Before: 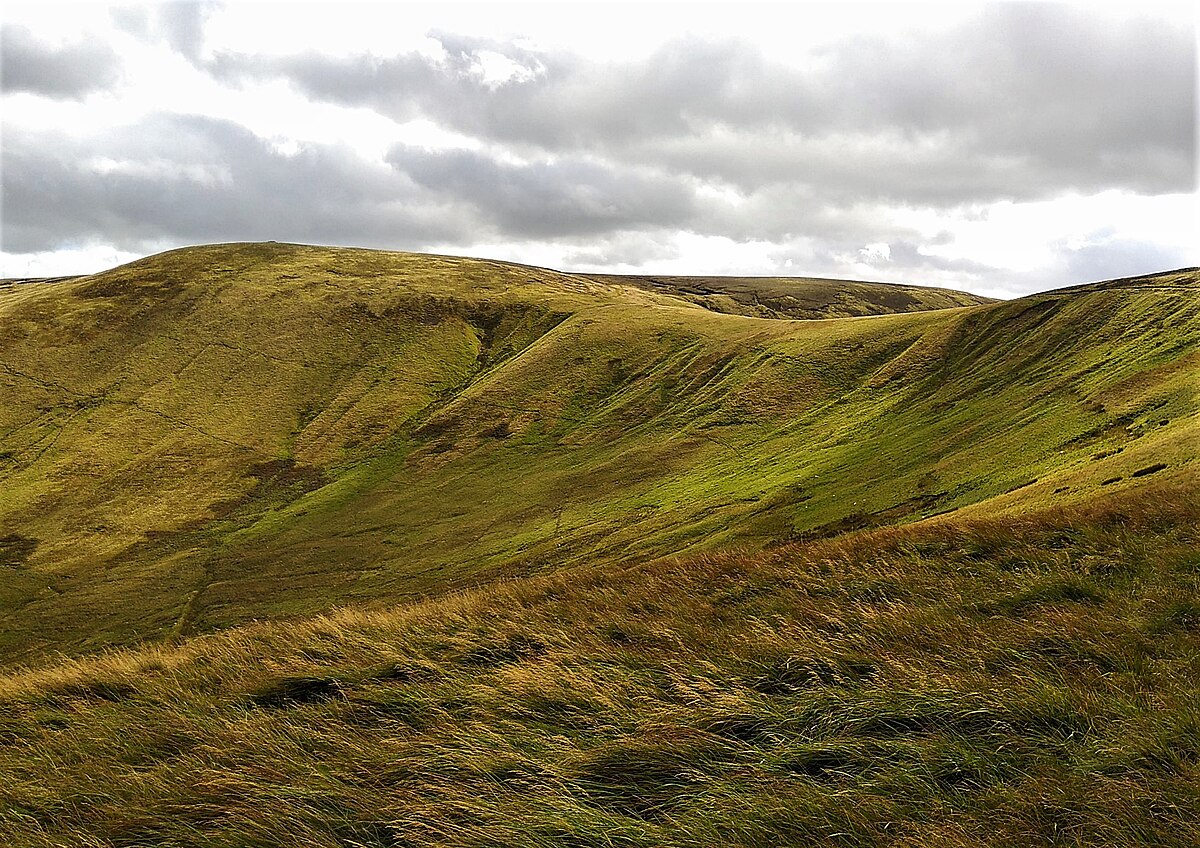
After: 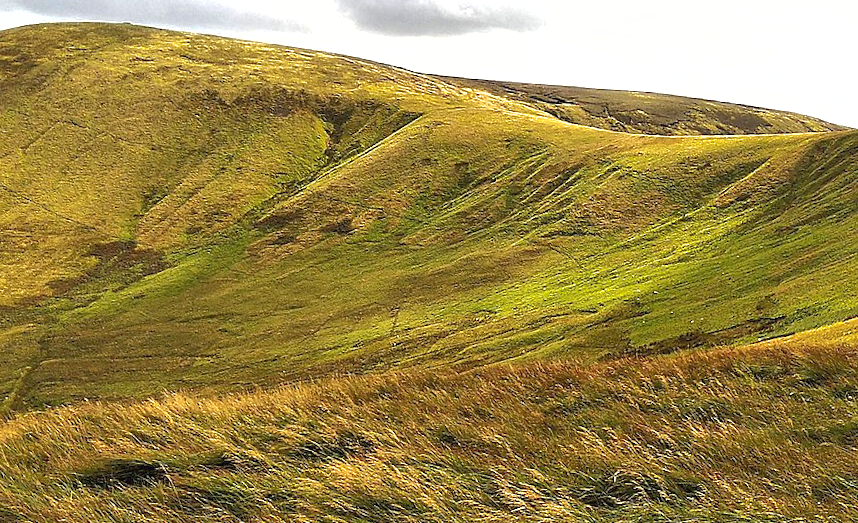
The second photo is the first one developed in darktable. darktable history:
exposure: black level correction 0, exposure 1 EV, compensate highlight preservation false
crop and rotate: angle -3.66°, left 9.875%, top 21.062%, right 12.241%, bottom 11.772%
shadows and highlights: on, module defaults
